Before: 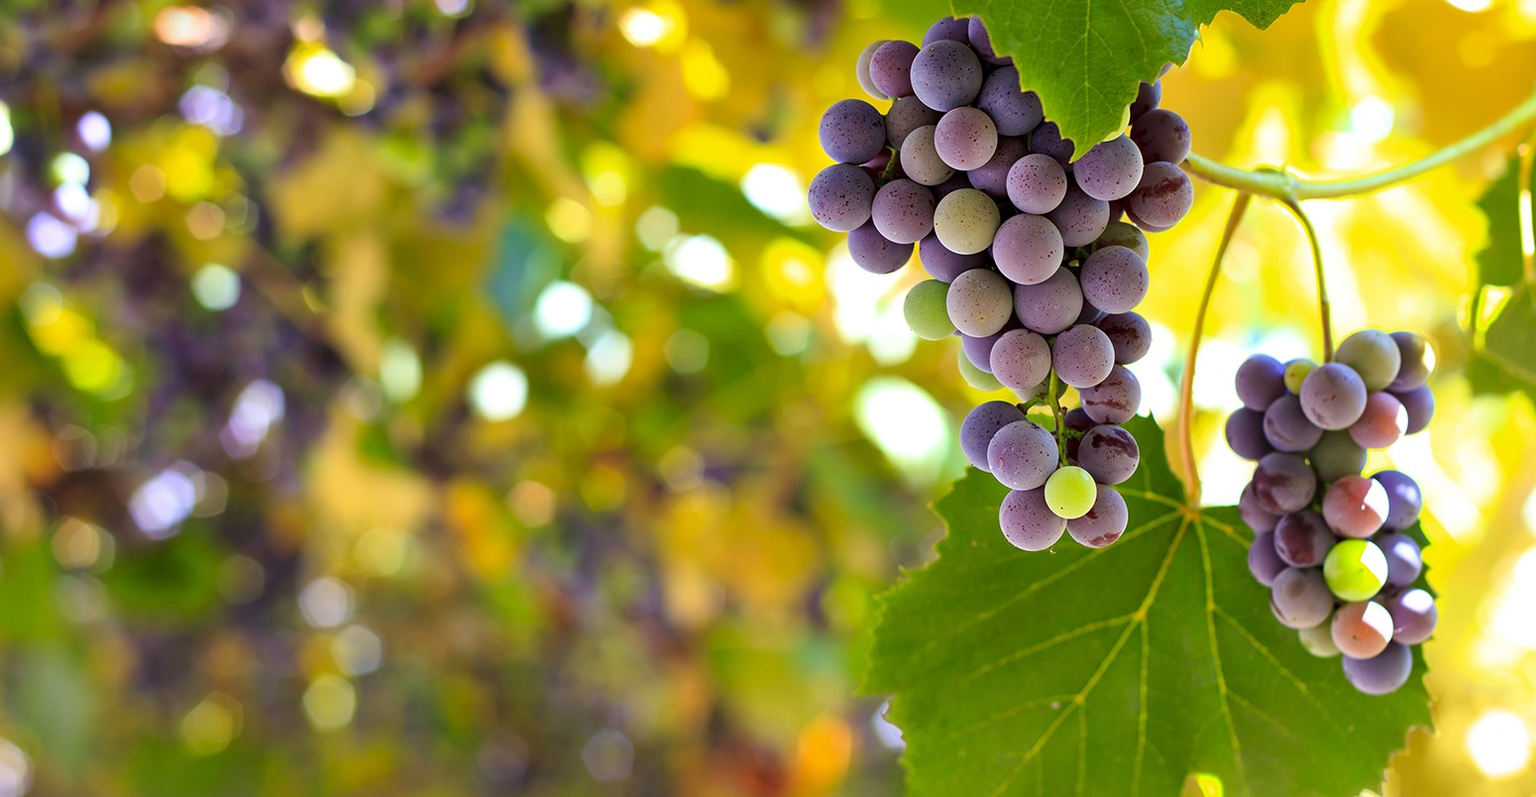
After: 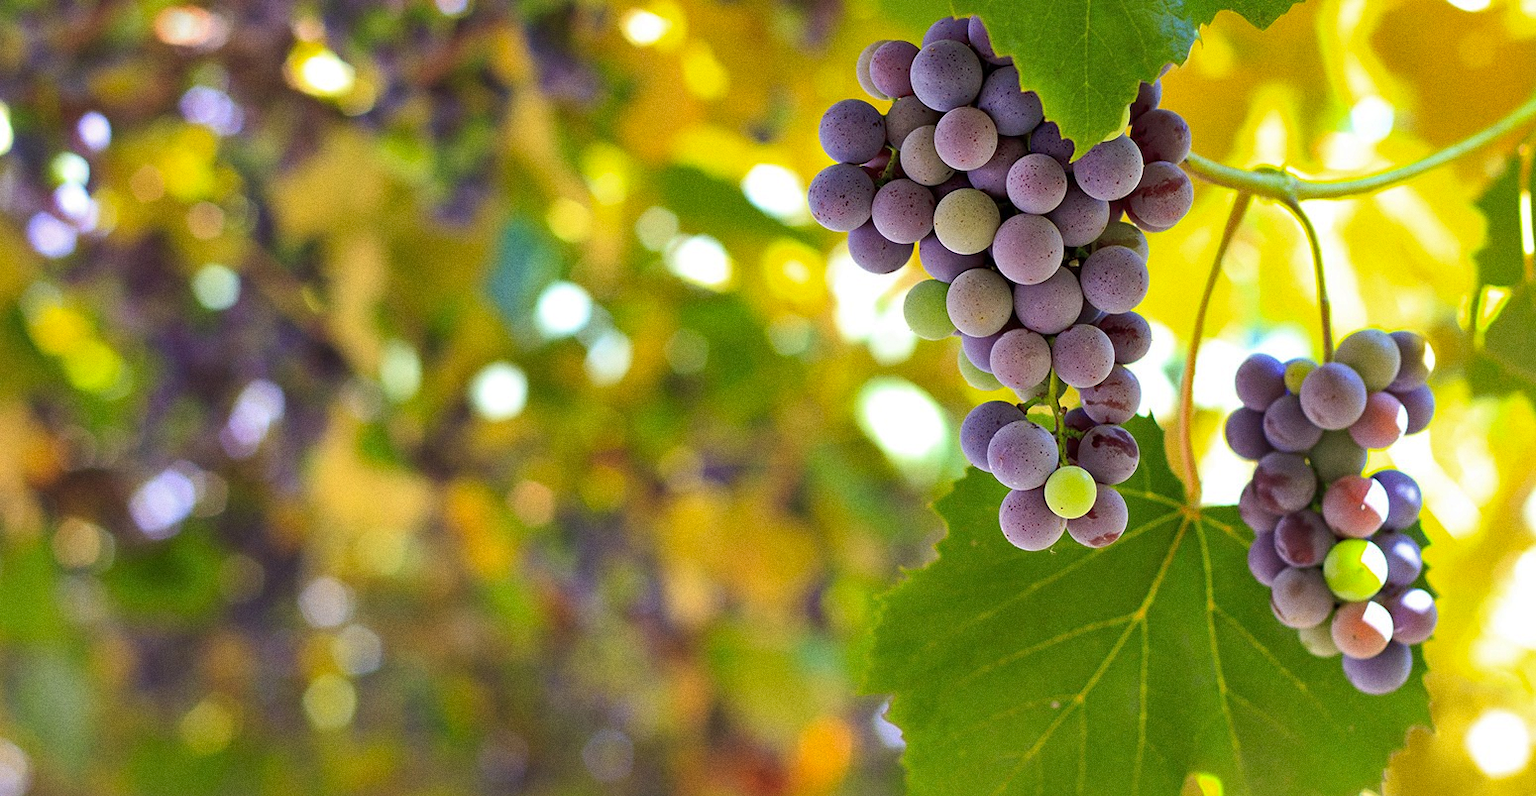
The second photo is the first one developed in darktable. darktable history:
shadows and highlights: on, module defaults
grain: strength 26%
